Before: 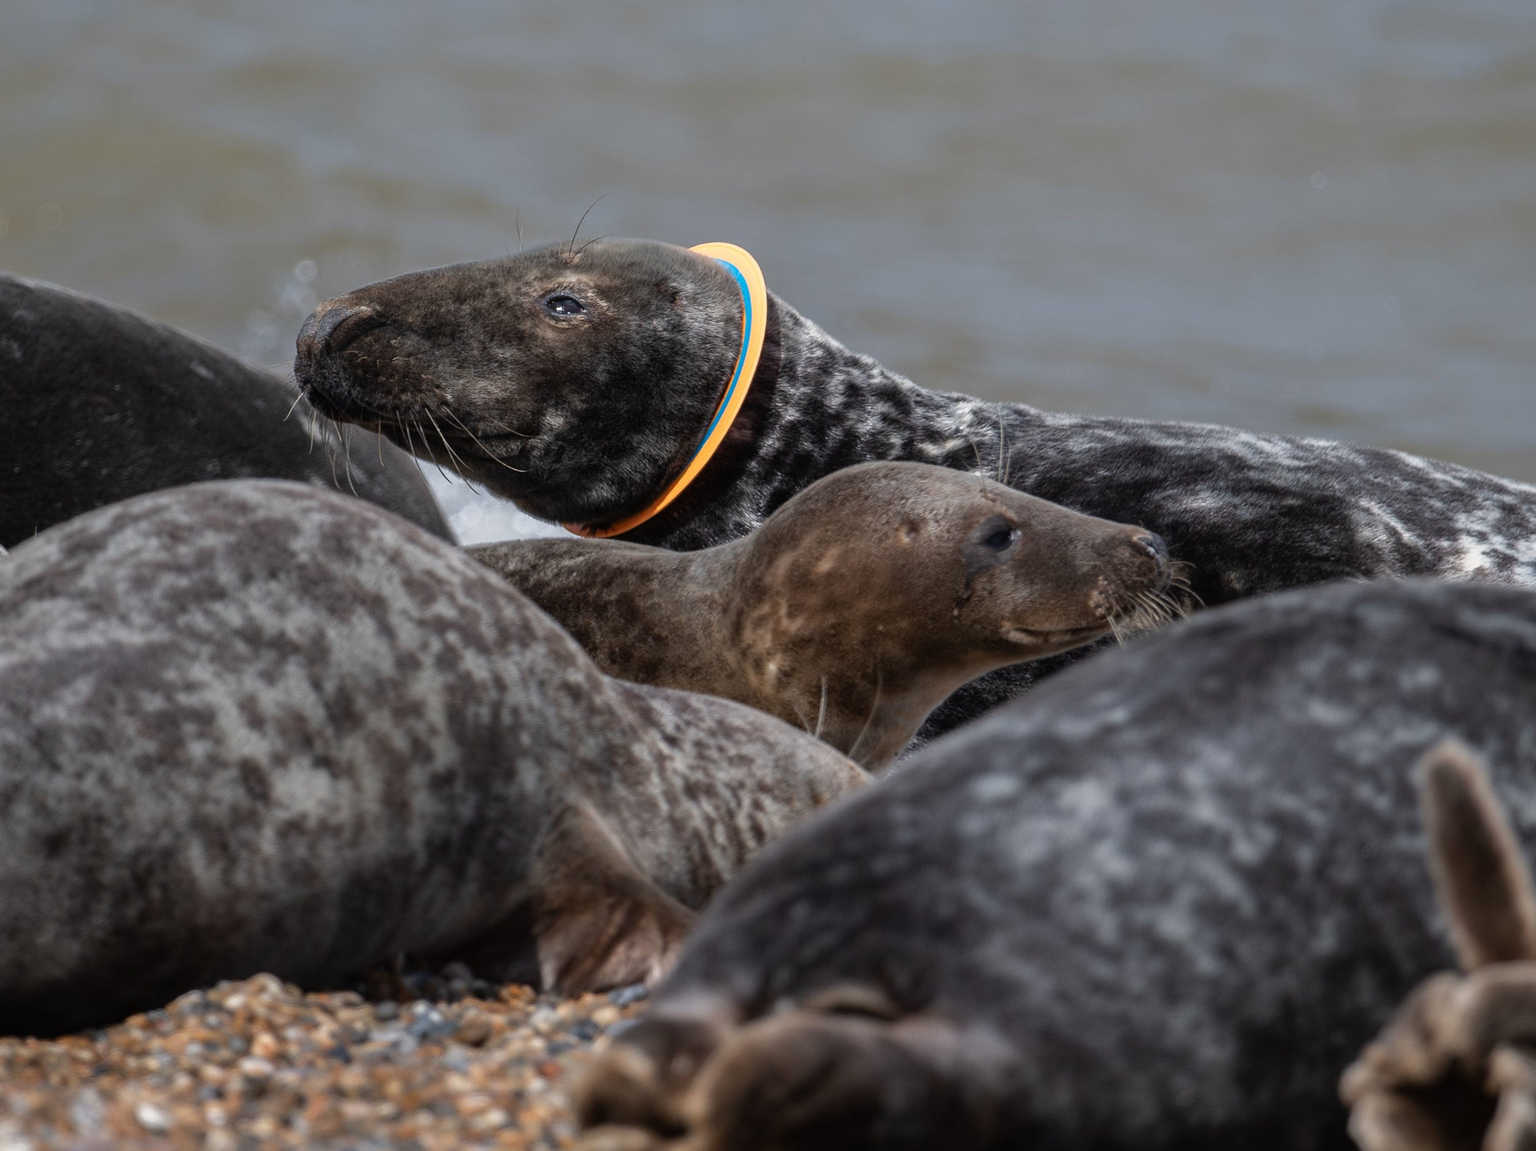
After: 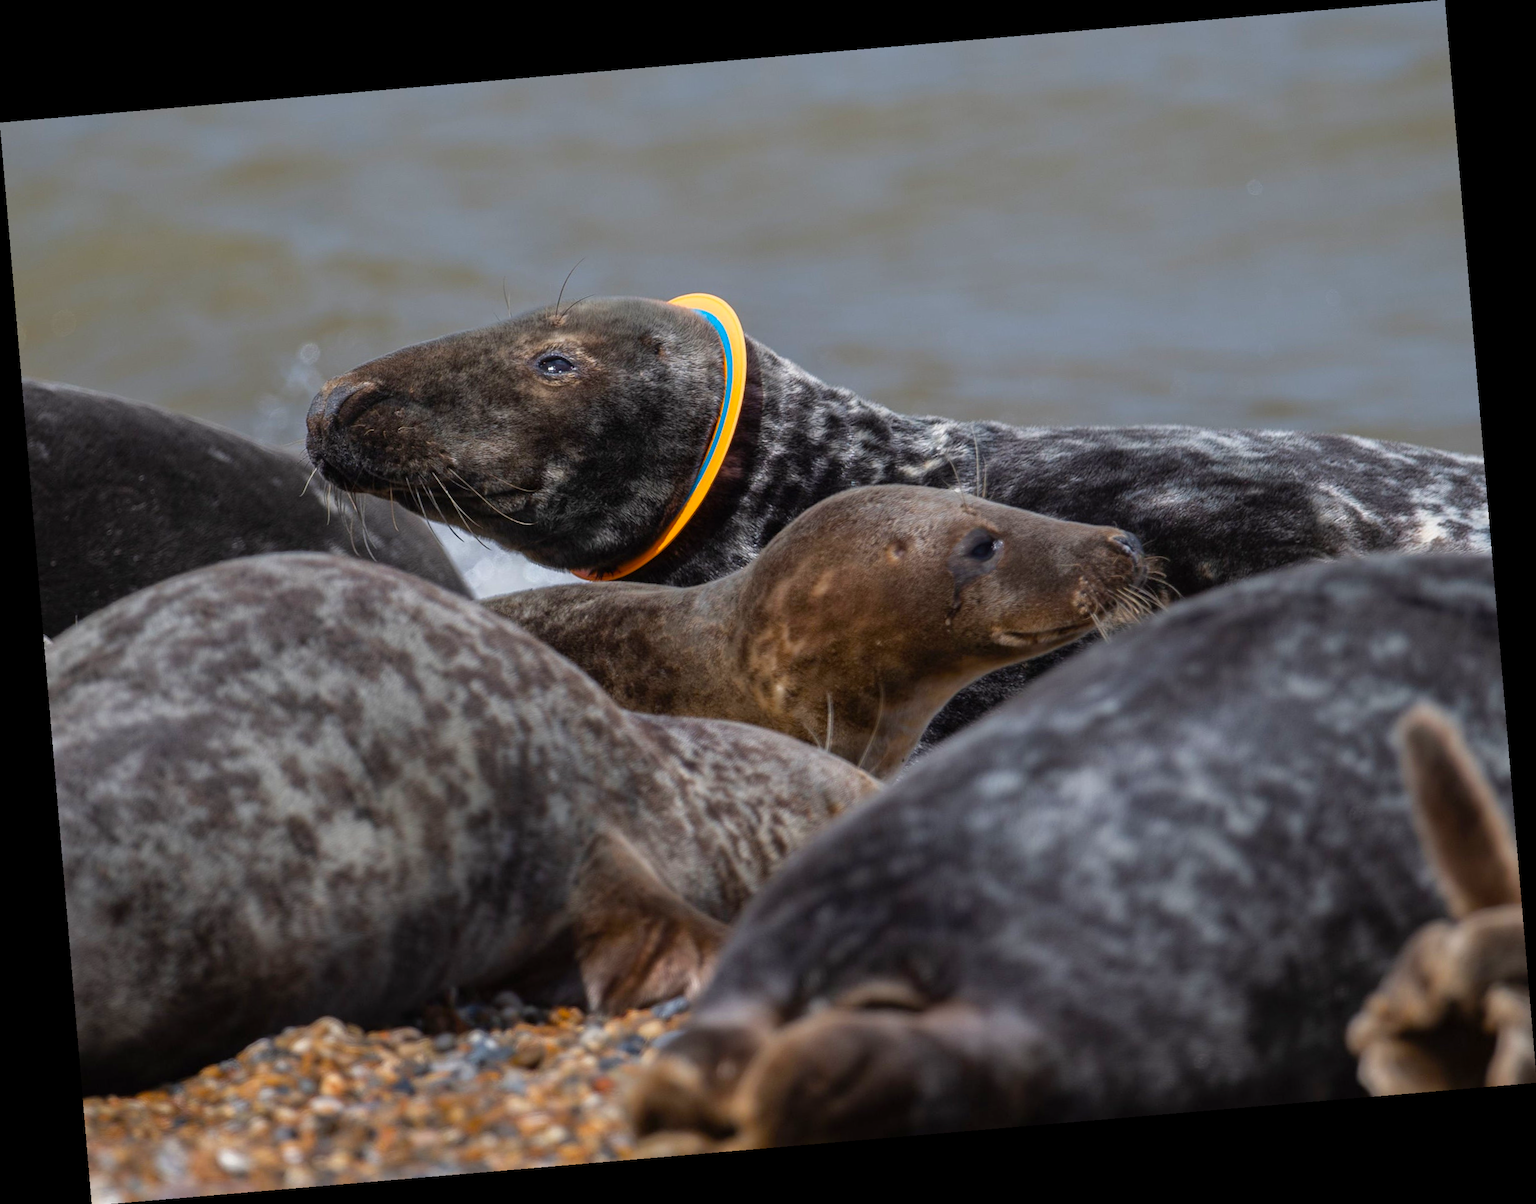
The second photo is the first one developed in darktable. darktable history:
color balance rgb: perceptual saturation grading › global saturation 40%, global vibrance 15%
shadows and highlights: shadows 25, highlights -25
rotate and perspective: rotation -4.86°, automatic cropping off
